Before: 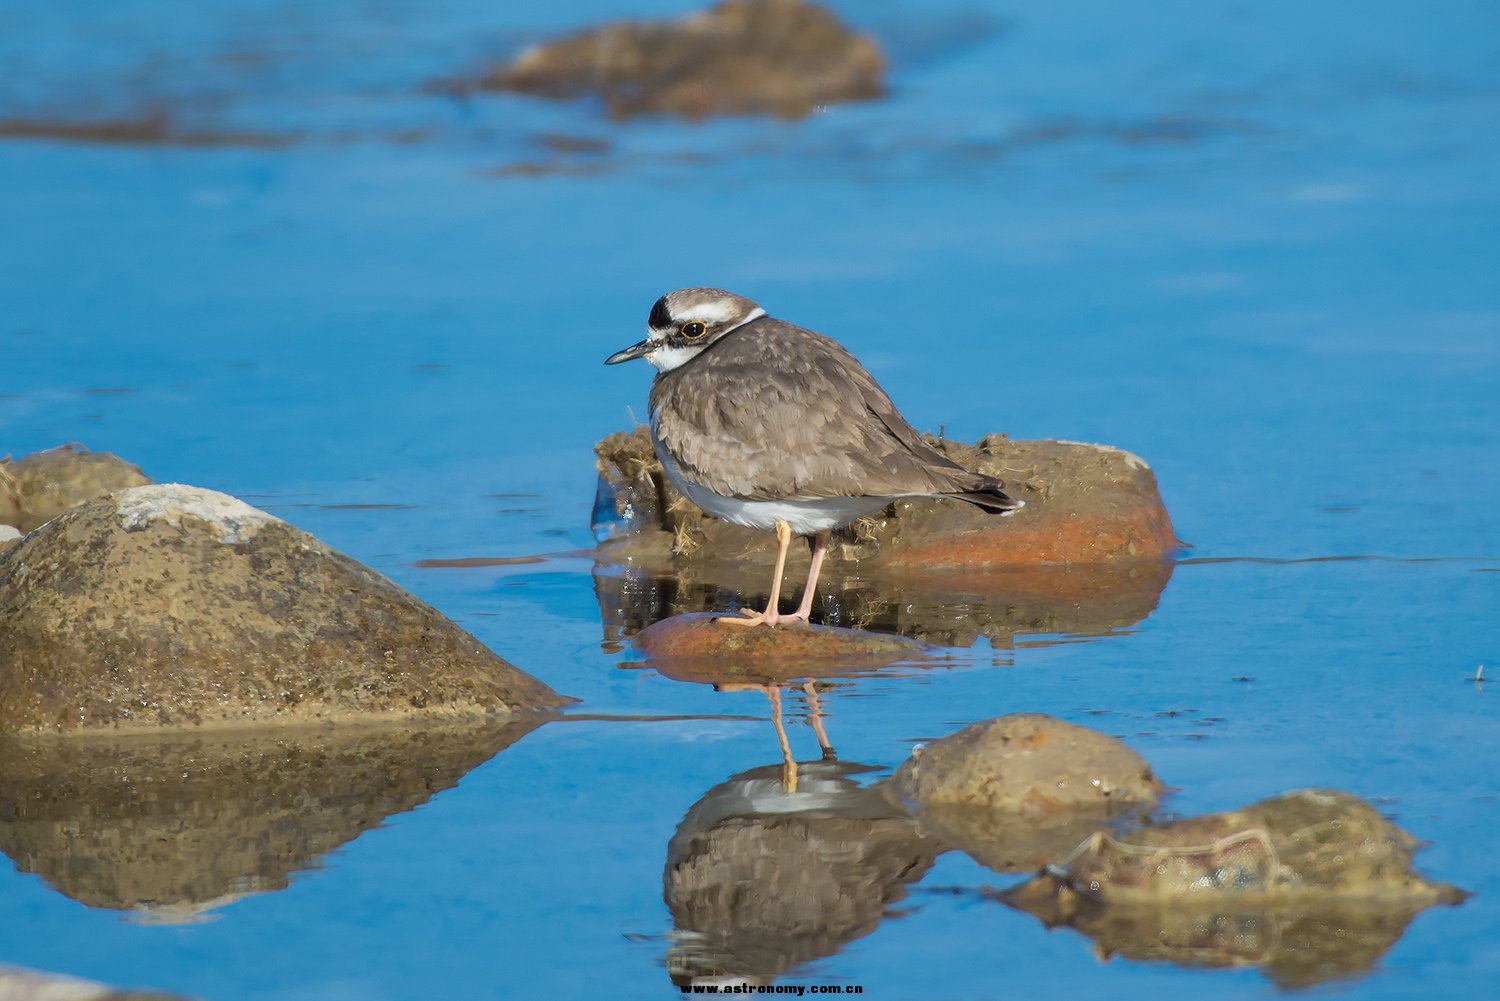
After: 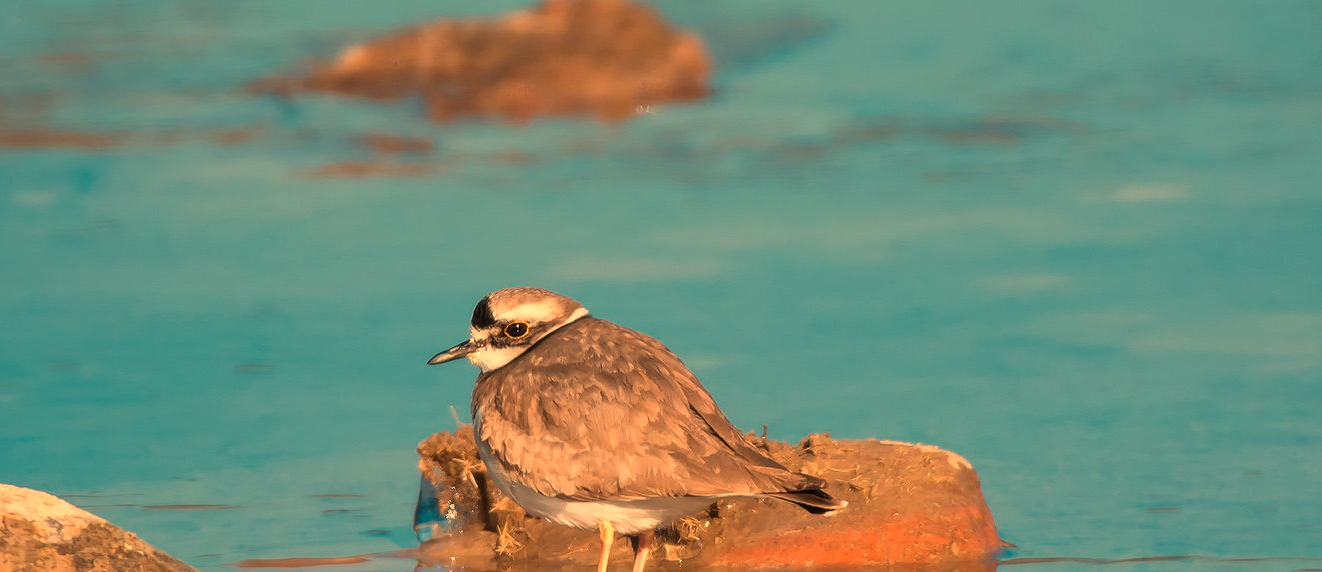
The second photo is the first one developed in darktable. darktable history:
crop and rotate: left 11.812%, bottom 42.776%
white balance: red 1.467, blue 0.684
